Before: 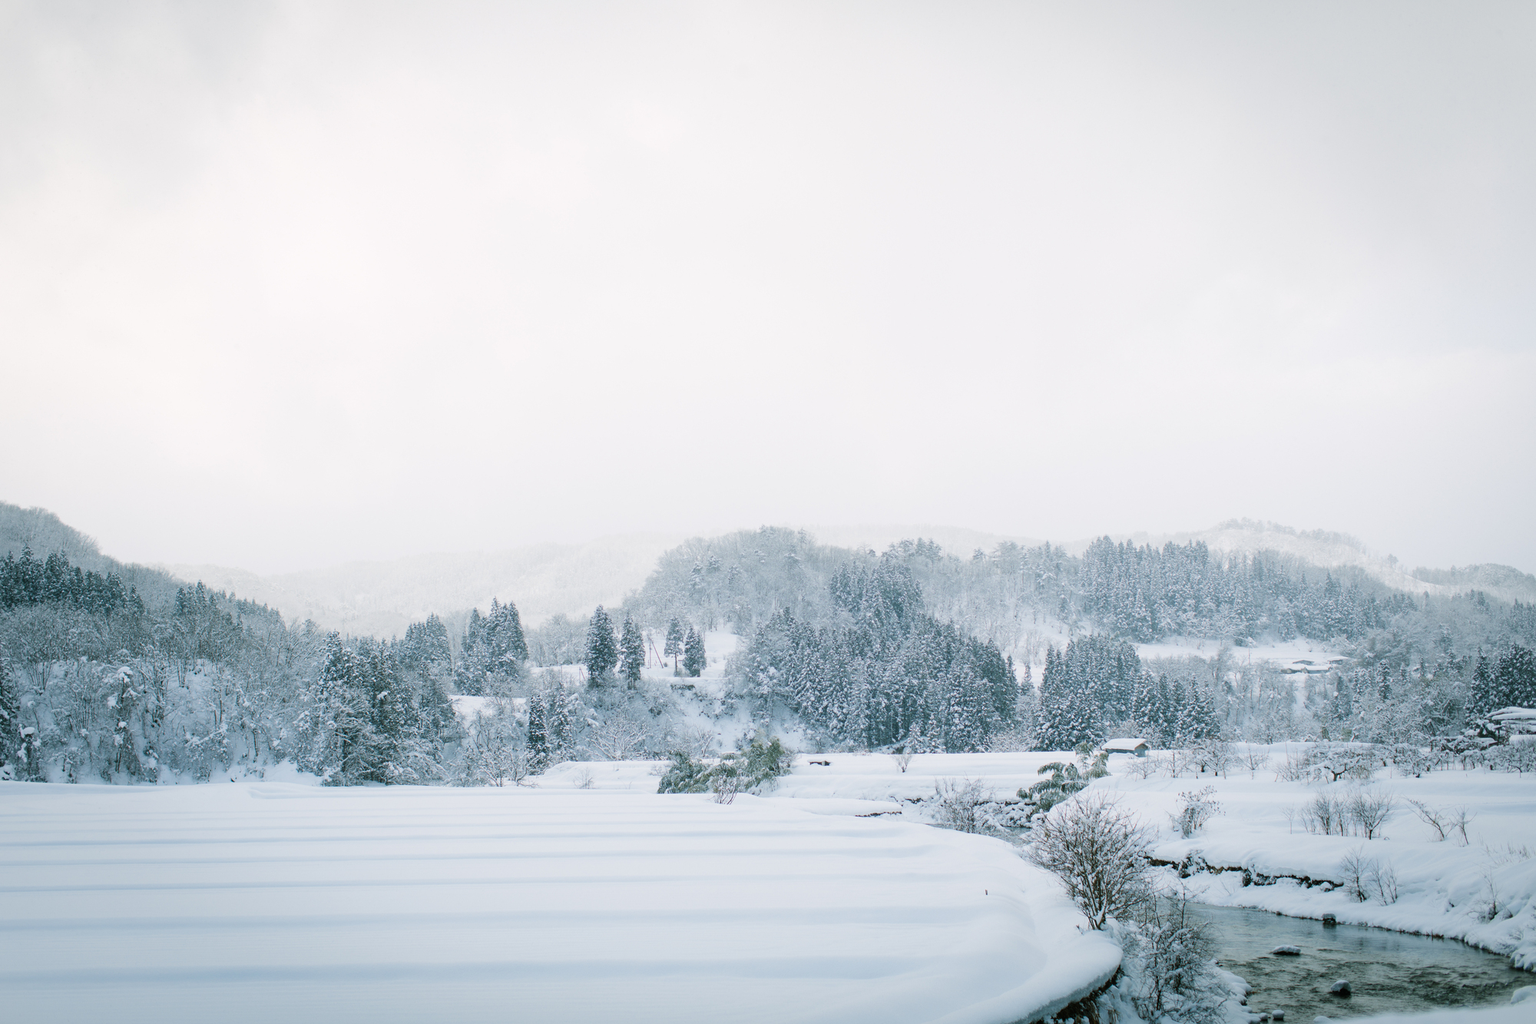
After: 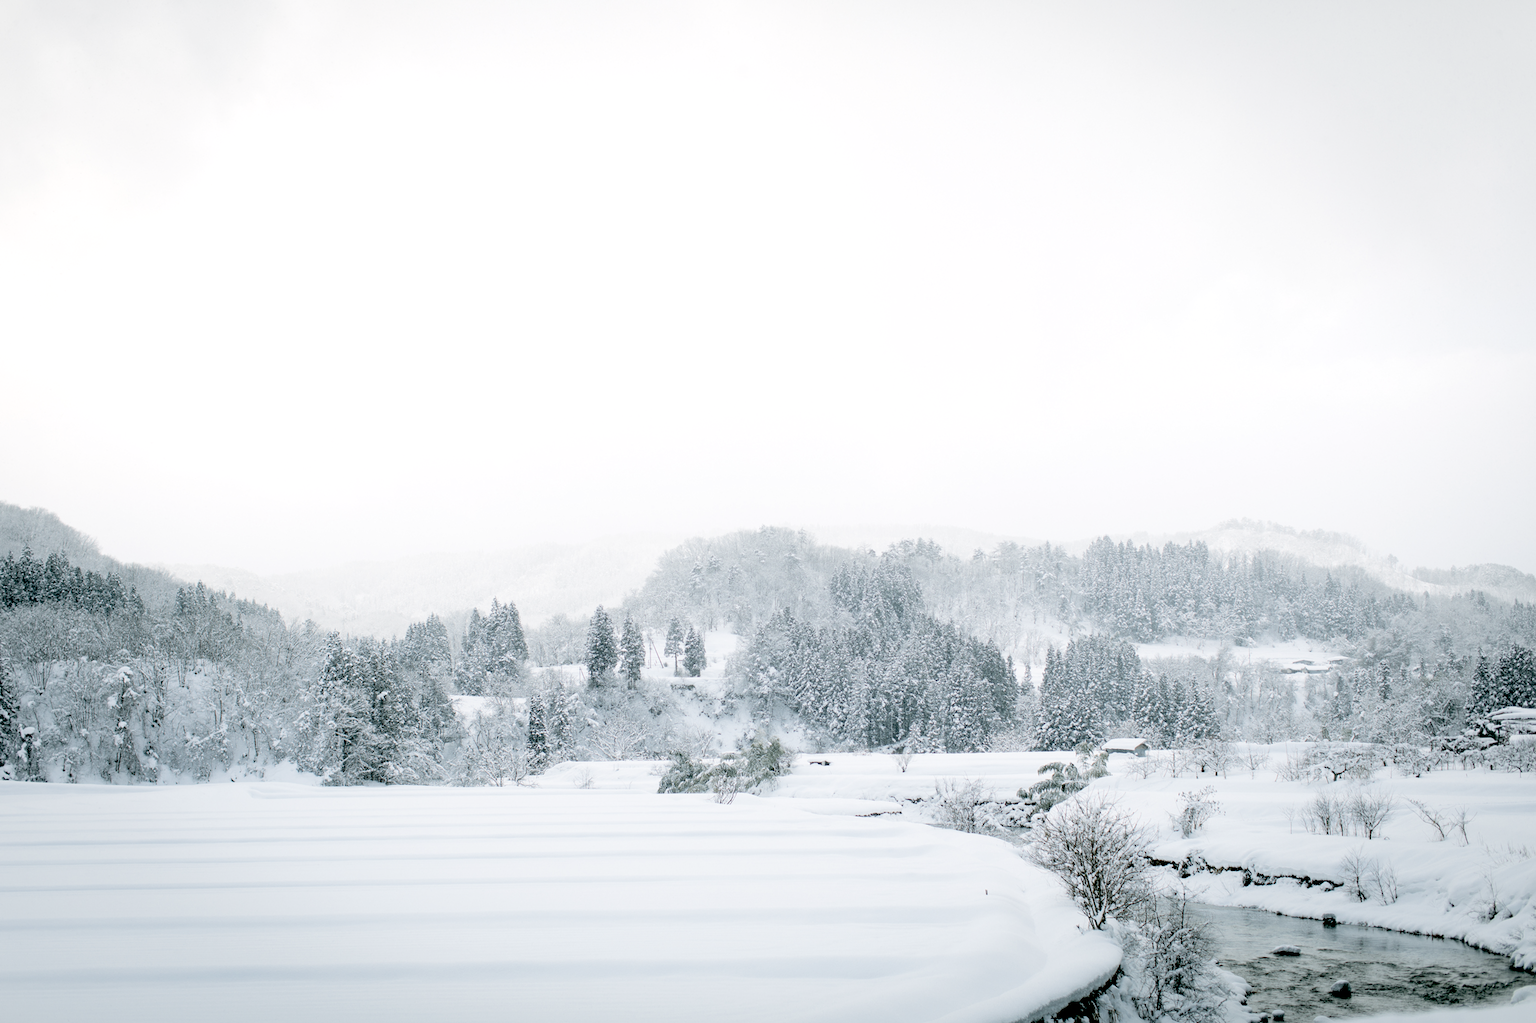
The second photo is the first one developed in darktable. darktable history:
contrast brightness saturation: brightness 0.182, saturation -0.501
exposure: black level correction 0.026, exposure 0.182 EV, compensate exposure bias true, compensate highlight preservation false
